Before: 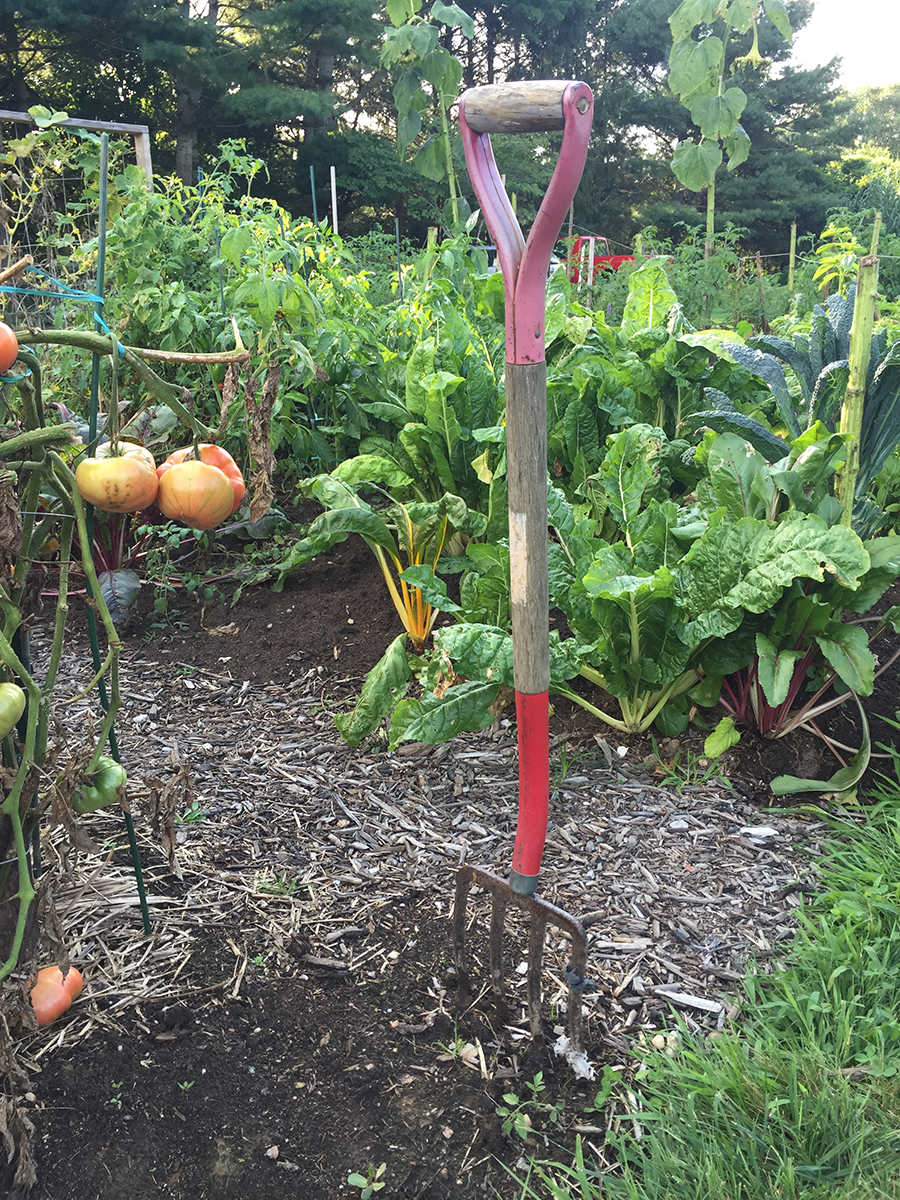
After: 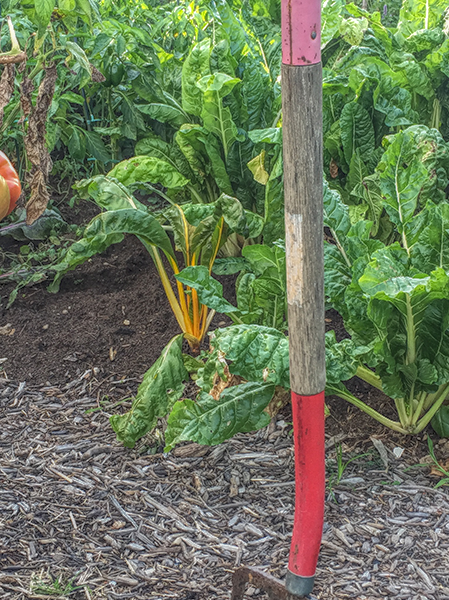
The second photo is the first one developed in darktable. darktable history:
crop: left 25%, top 25%, right 25%, bottom 25%
local contrast: highlights 20%, shadows 30%, detail 200%, midtone range 0.2
